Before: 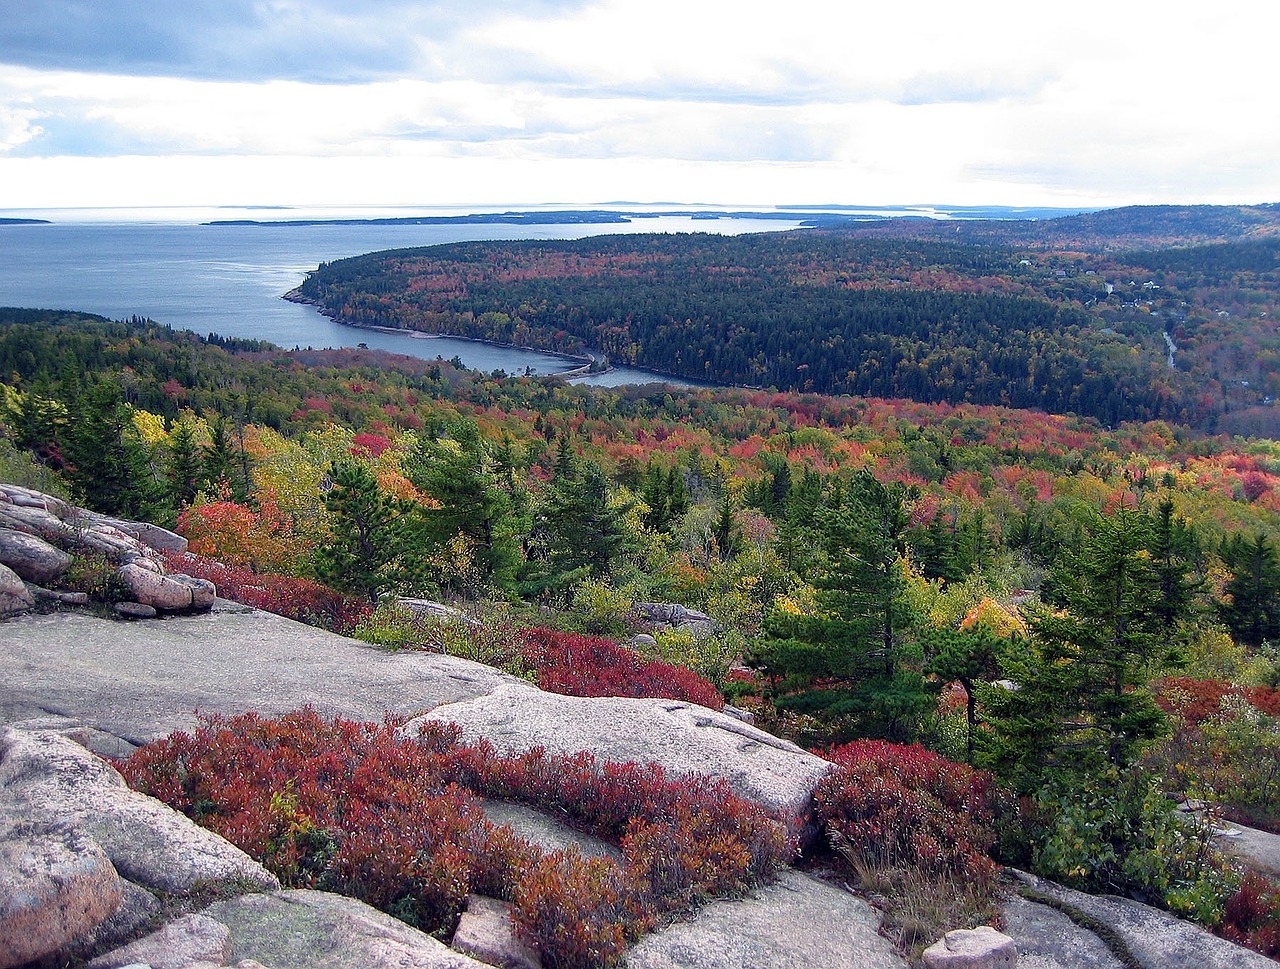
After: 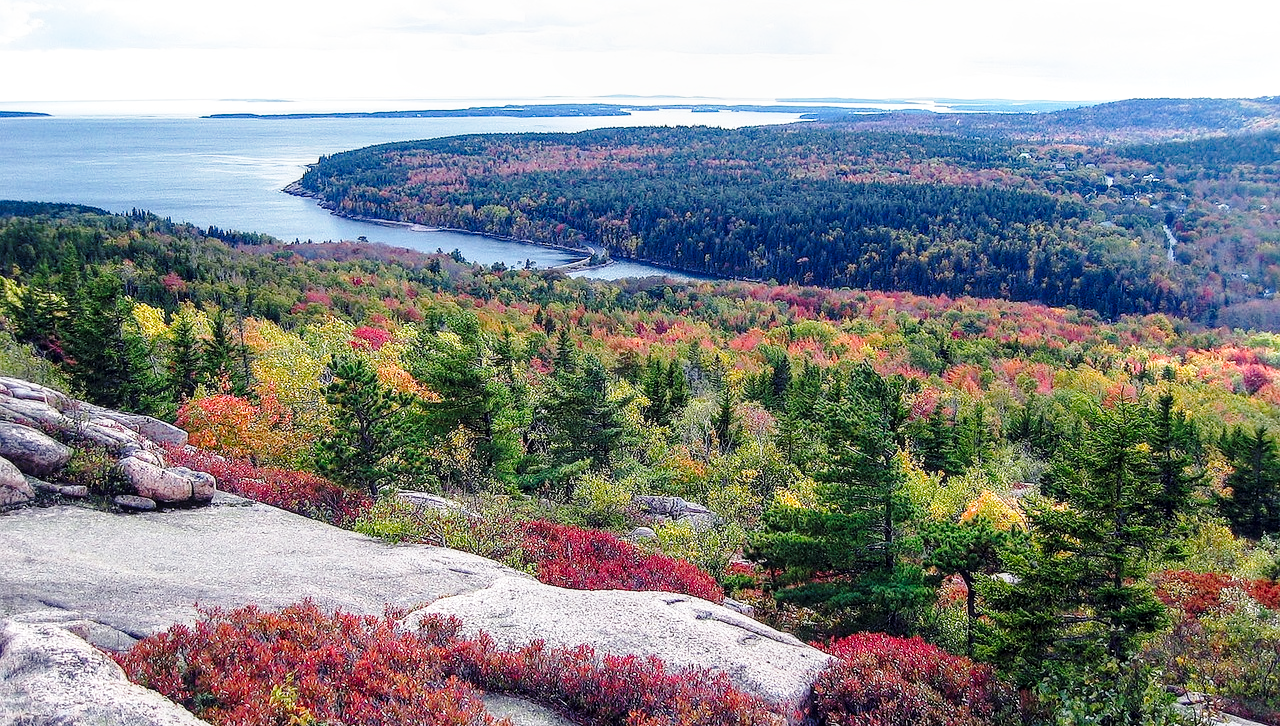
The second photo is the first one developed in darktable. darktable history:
base curve: curves: ch0 [(0, 0) (0.028, 0.03) (0.121, 0.232) (0.46, 0.748) (0.859, 0.968) (1, 1)], preserve colors none
local contrast: on, module defaults
crop: top 11.061%, bottom 13.929%
